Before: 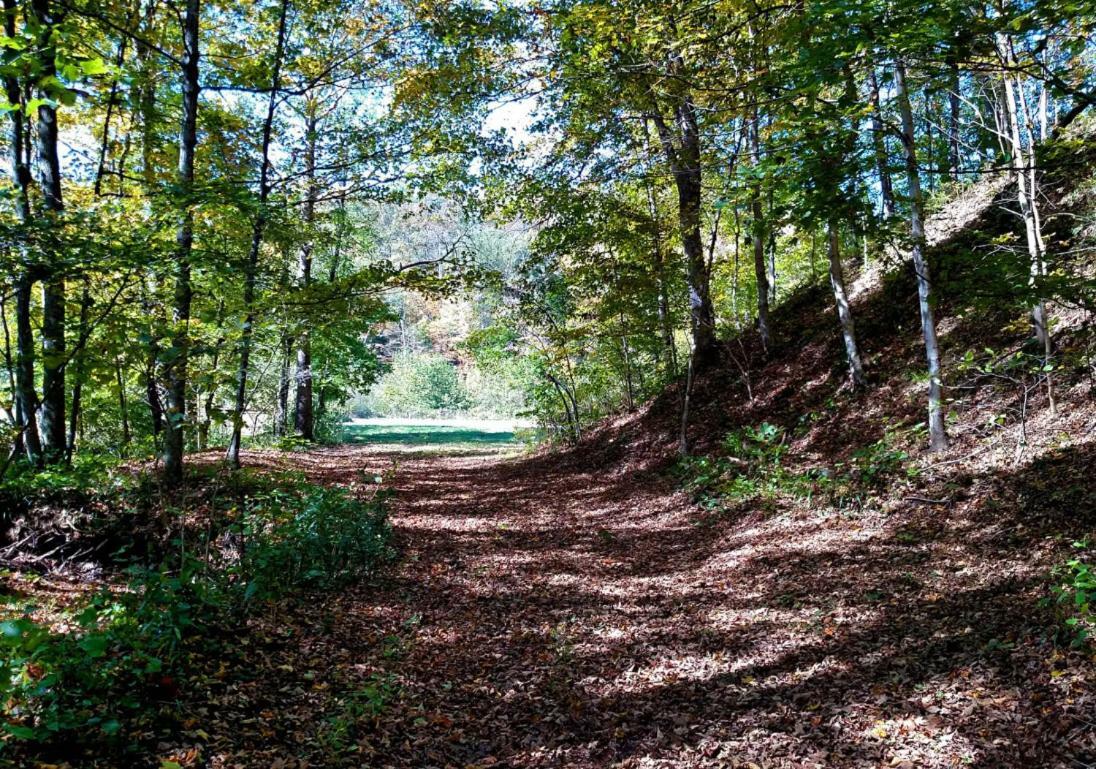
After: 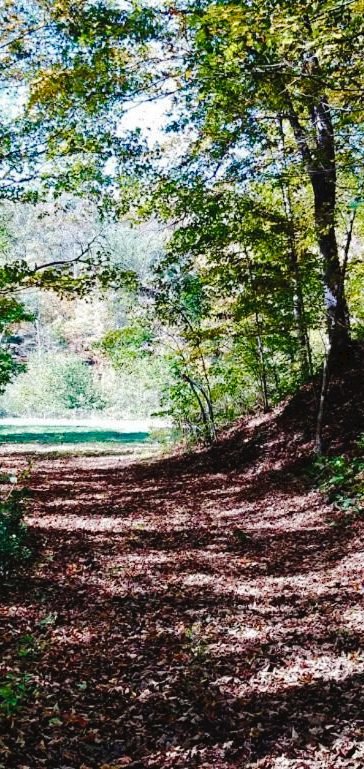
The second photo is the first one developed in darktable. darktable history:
crop: left 33.36%, right 33.36%
tone curve: curves: ch0 [(0, 0) (0.003, 0.036) (0.011, 0.039) (0.025, 0.039) (0.044, 0.043) (0.069, 0.05) (0.1, 0.072) (0.136, 0.102) (0.177, 0.144) (0.224, 0.204) (0.277, 0.288) (0.335, 0.384) (0.399, 0.477) (0.468, 0.575) (0.543, 0.652) (0.623, 0.724) (0.709, 0.785) (0.801, 0.851) (0.898, 0.915) (1, 1)], preserve colors none
